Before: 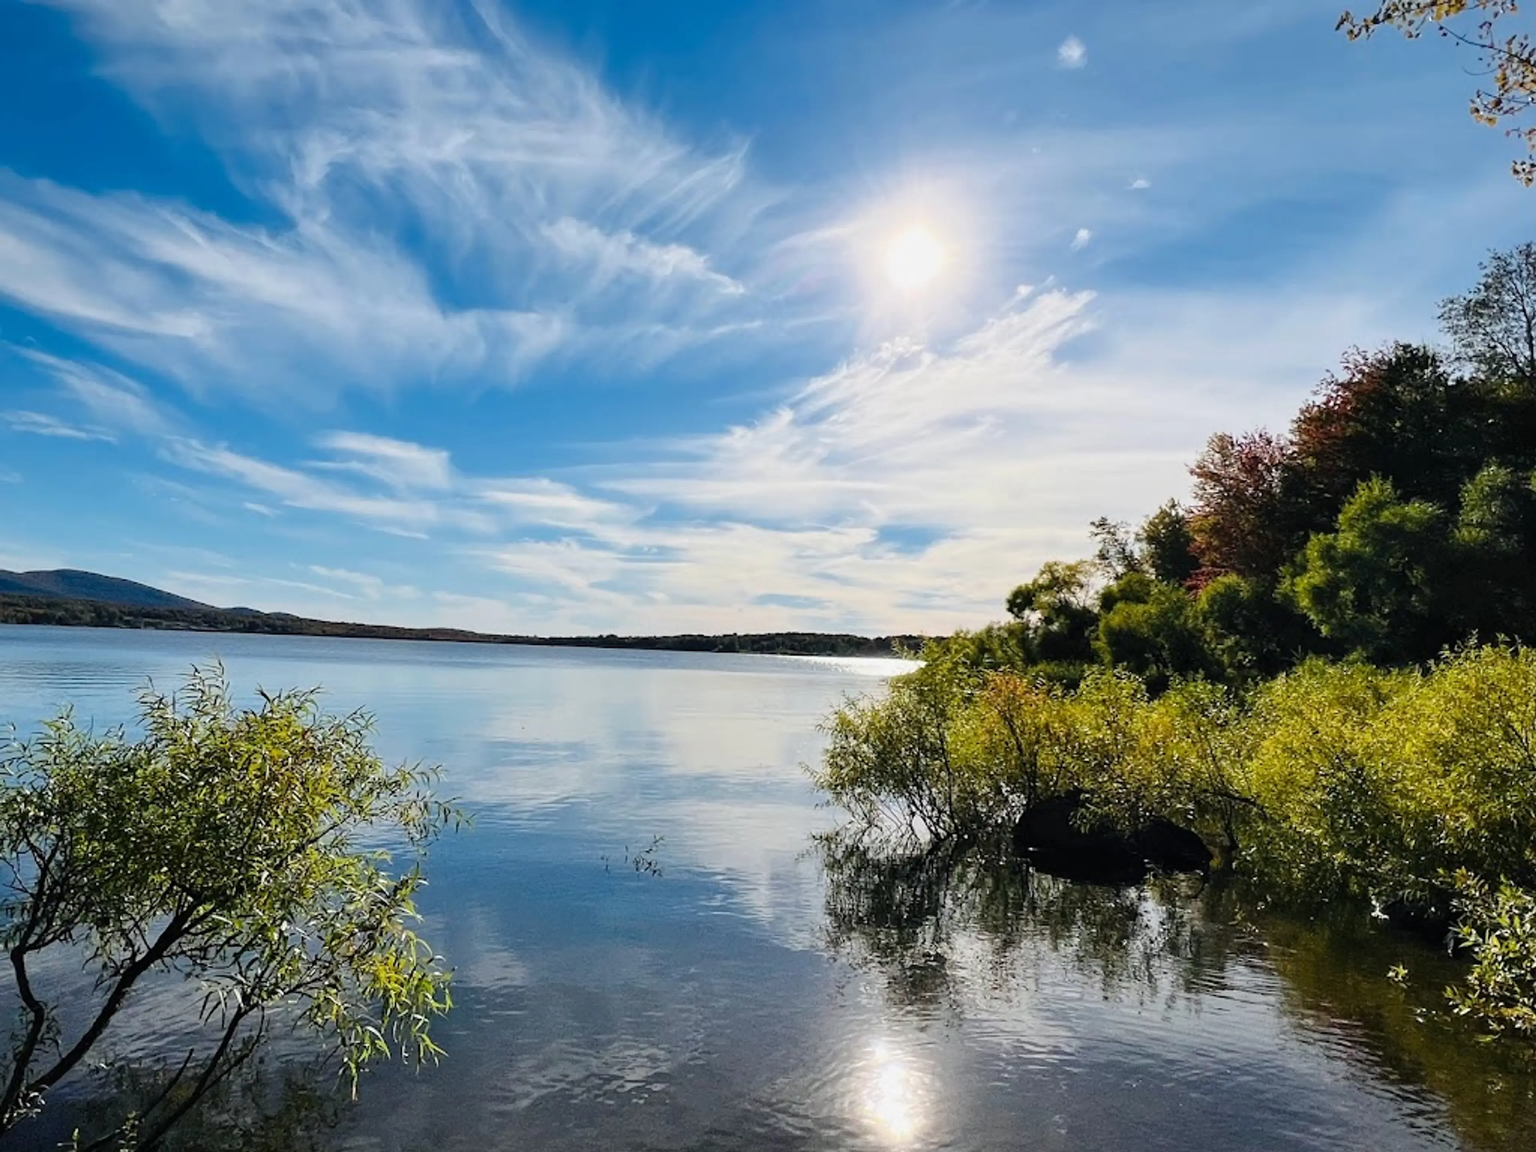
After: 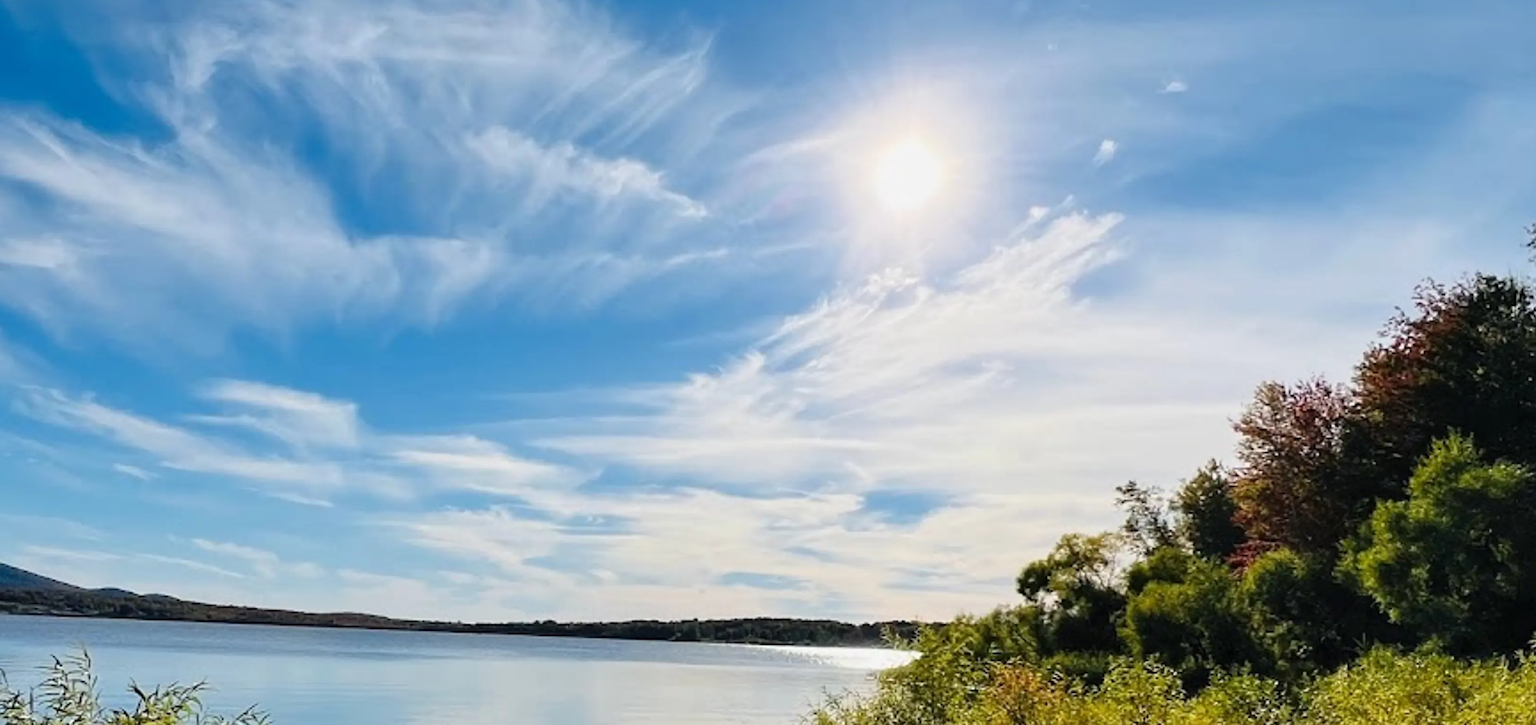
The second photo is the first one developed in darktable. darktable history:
crop and rotate: left 9.627%, top 9.629%, right 5.882%, bottom 37.17%
